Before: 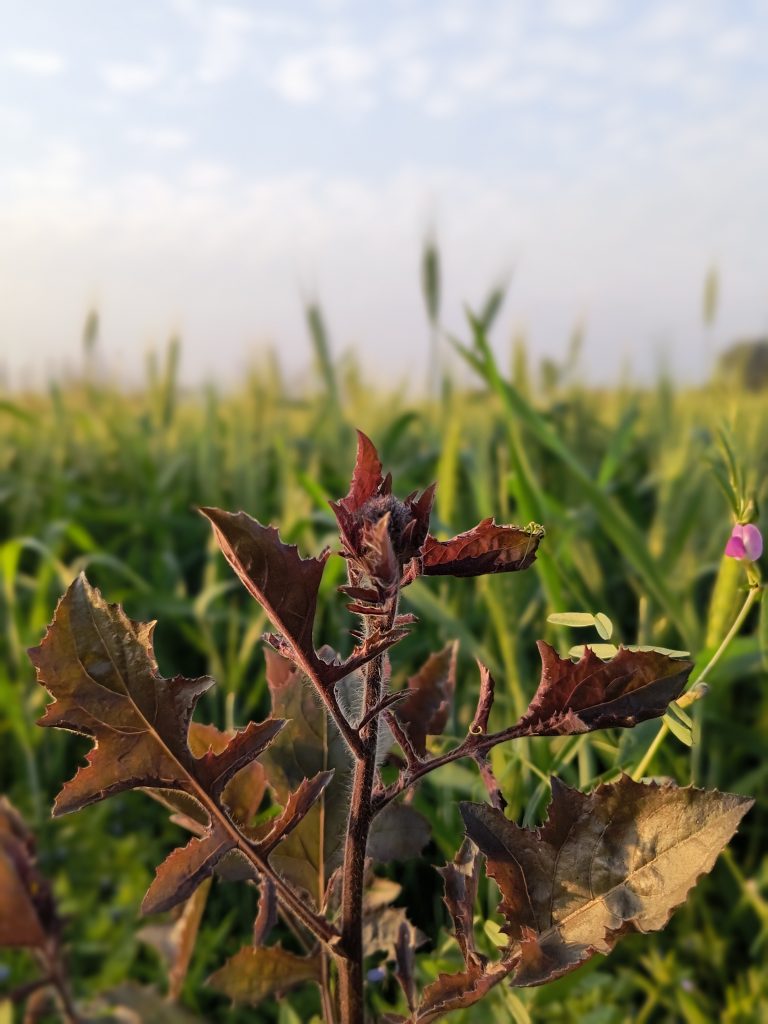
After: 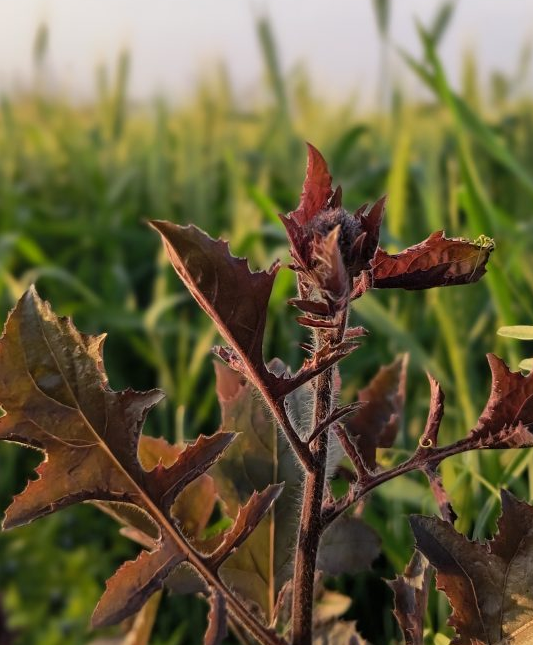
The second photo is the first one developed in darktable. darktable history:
crop: left 6.623%, top 28.096%, right 23.897%, bottom 8.894%
